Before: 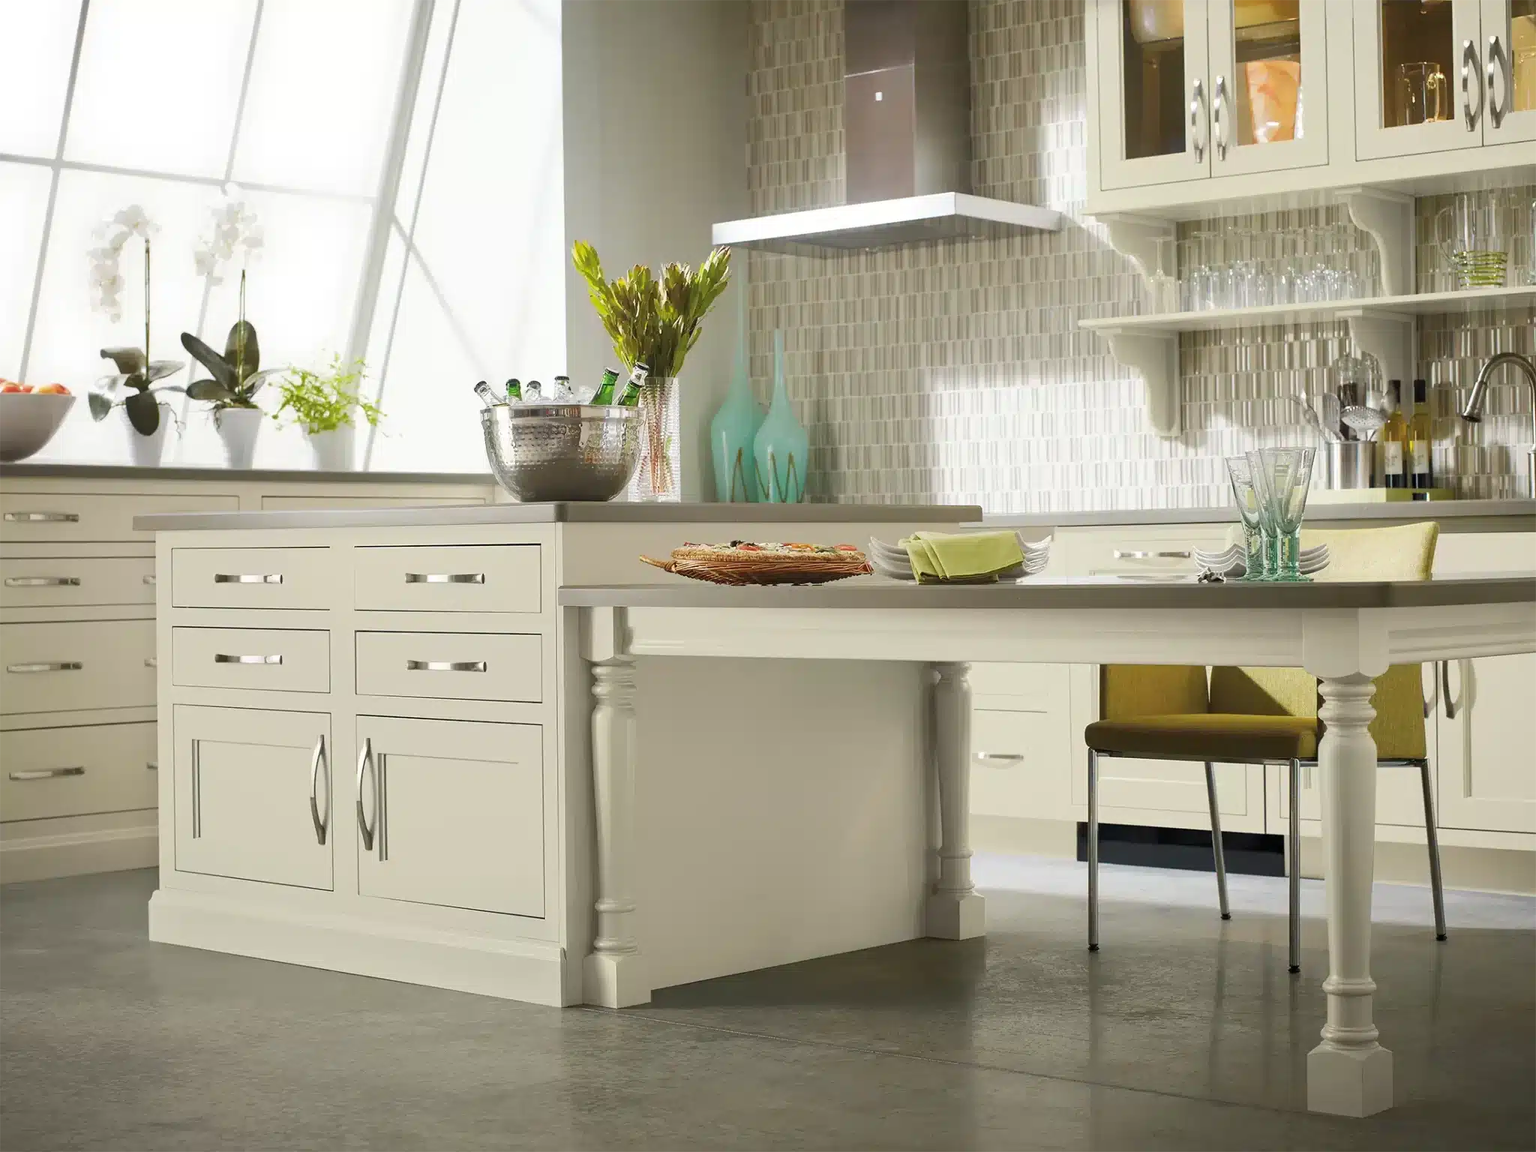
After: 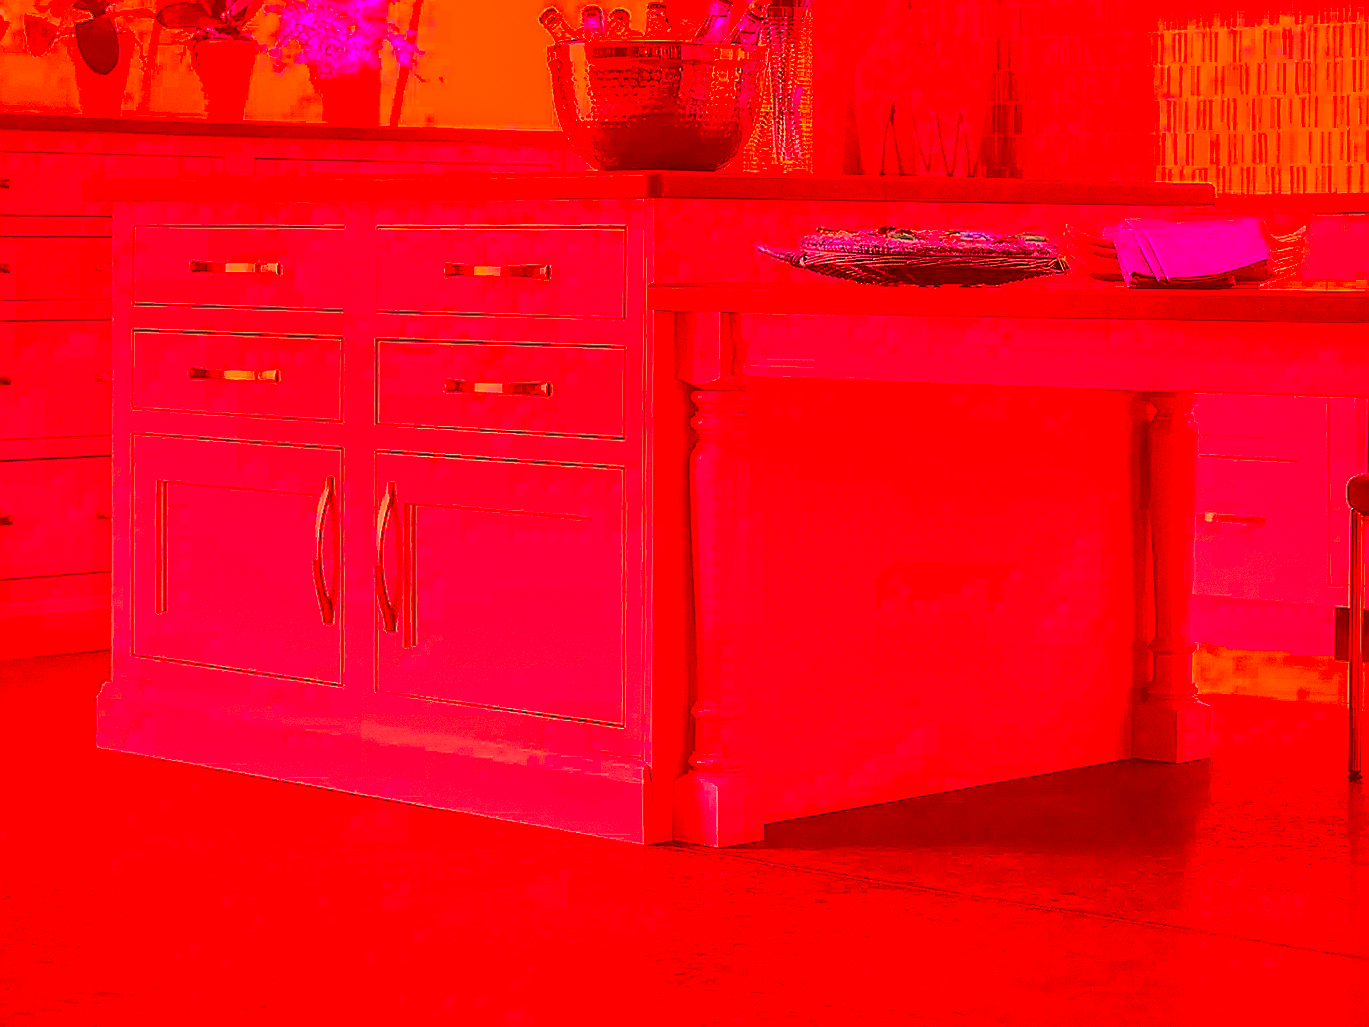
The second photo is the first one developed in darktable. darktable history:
sharpen: radius 1.4, amount 1.25, threshold 0.7
grain: coarseness 0.09 ISO
crop and rotate: angle -0.82°, left 3.85%, top 31.828%, right 27.992%
tone equalizer: -8 EV -0.417 EV, -7 EV -0.389 EV, -6 EV -0.333 EV, -5 EV -0.222 EV, -3 EV 0.222 EV, -2 EV 0.333 EV, -1 EV 0.389 EV, +0 EV 0.417 EV, edges refinement/feathering 500, mask exposure compensation -1.57 EV, preserve details no
color correction: highlights a* -39.68, highlights b* -40, shadows a* -40, shadows b* -40, saturation -3
graduated density: rotation 5.63°, offset 76.9
local contrast: detail 150%
